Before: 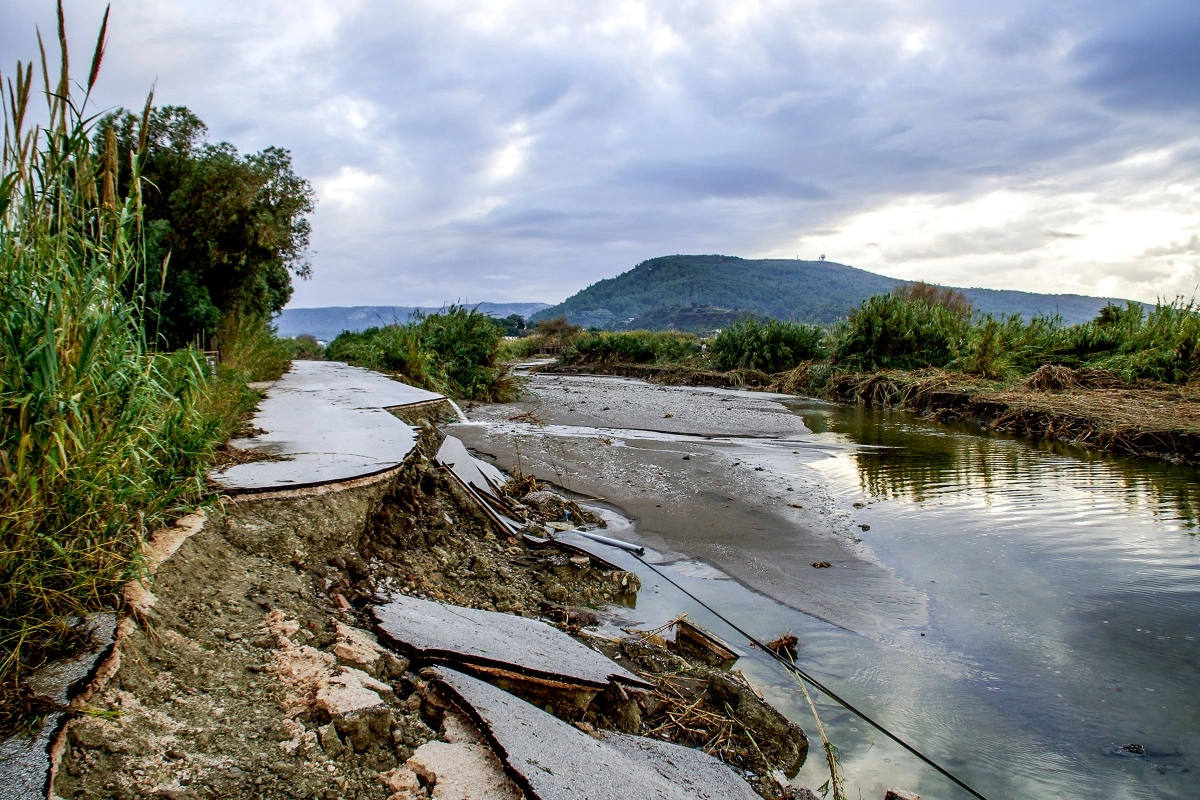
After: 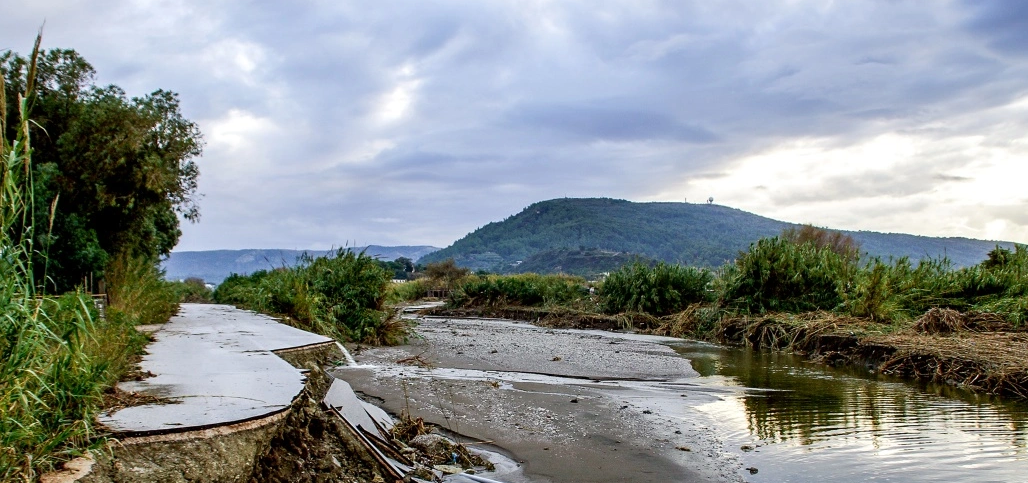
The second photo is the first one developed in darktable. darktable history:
crop and rotate: left 9.345%, top 7.22%, right 4.982%, bottom 32.331%
tone equalizer: on, module defaults
